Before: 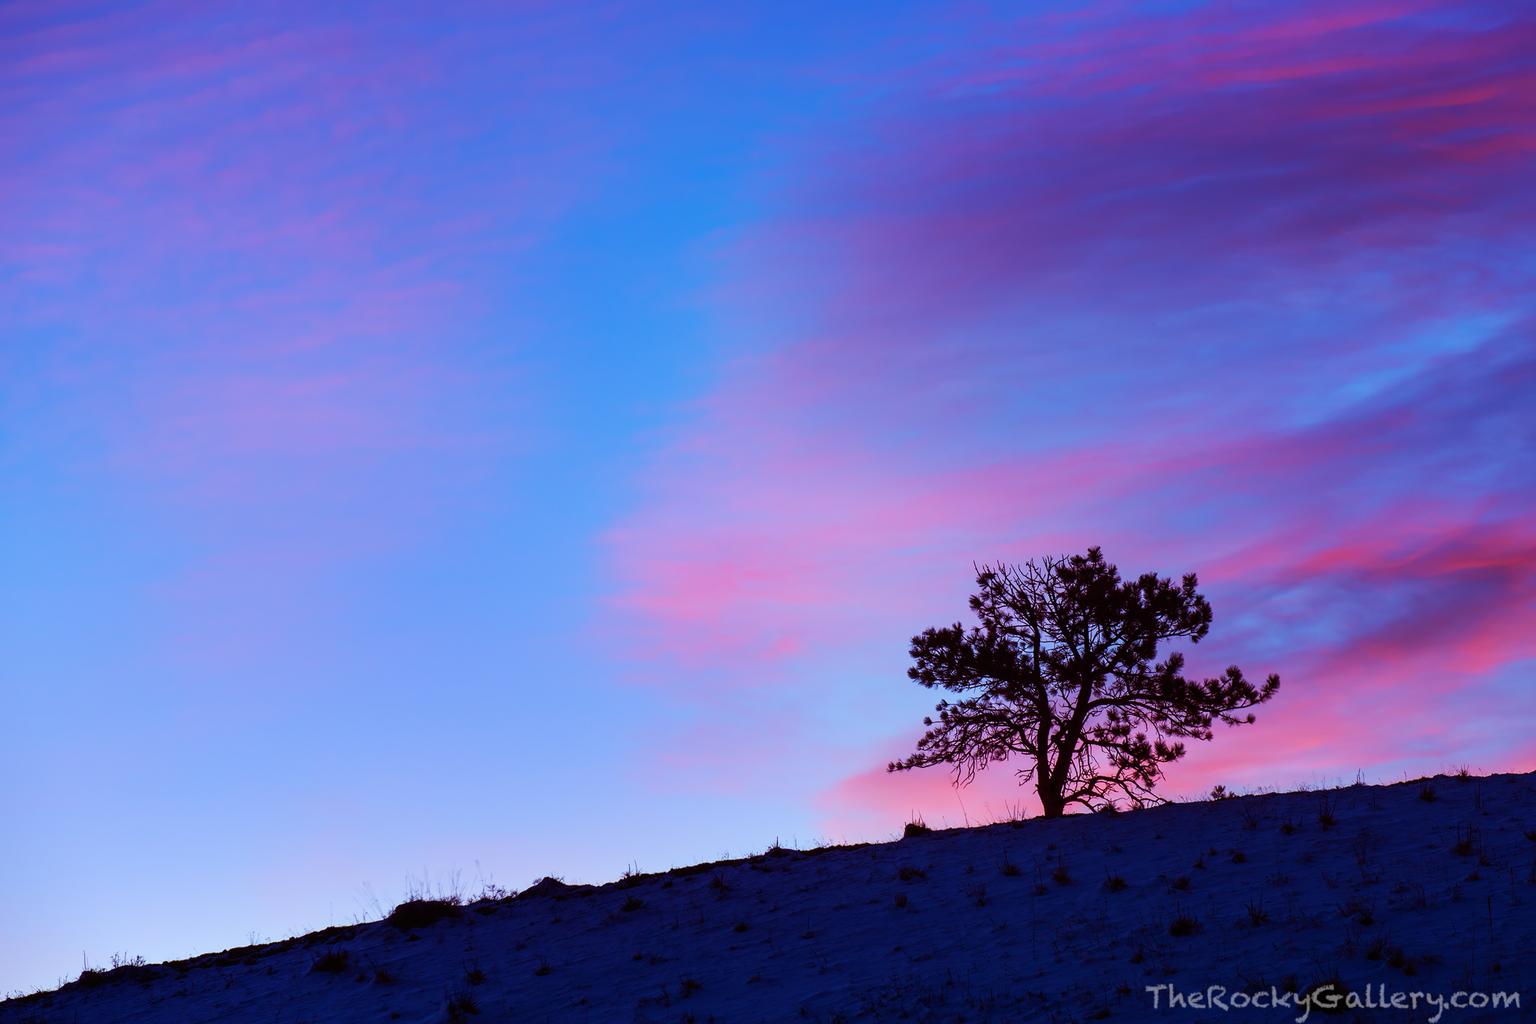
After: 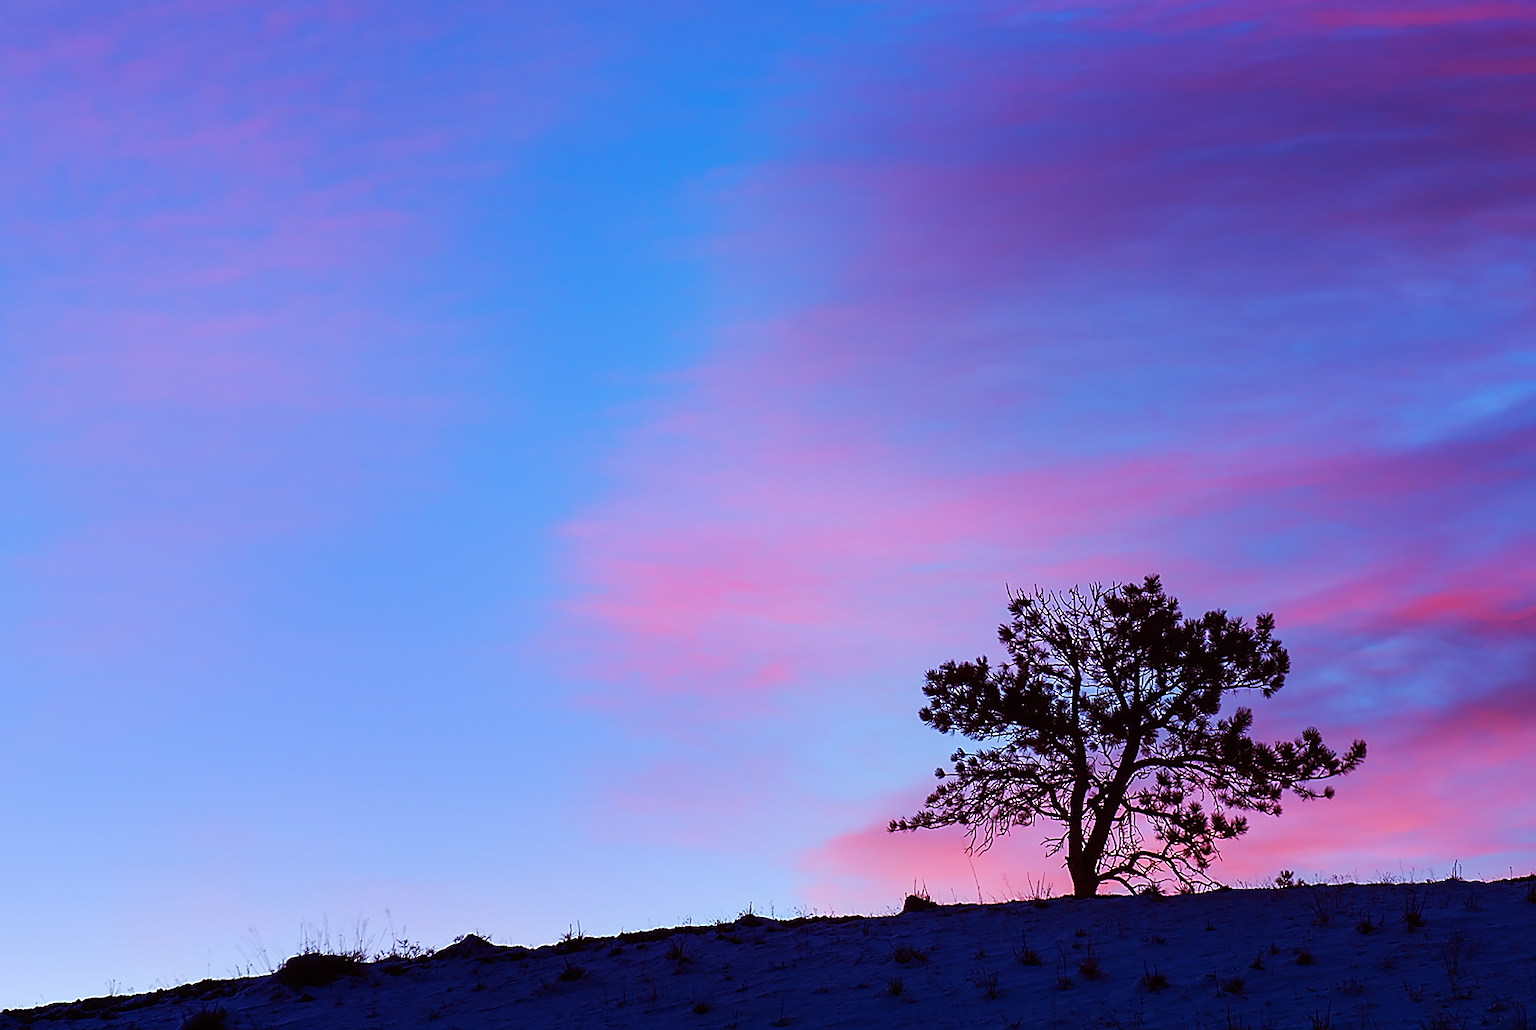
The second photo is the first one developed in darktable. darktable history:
sharpen: radius 1.382, amount 1.256, threshold 0.799
crop and rotate: angle -3.29°, left 5.405%, top 5.173%, right 4.616%, bottom 4.227%
